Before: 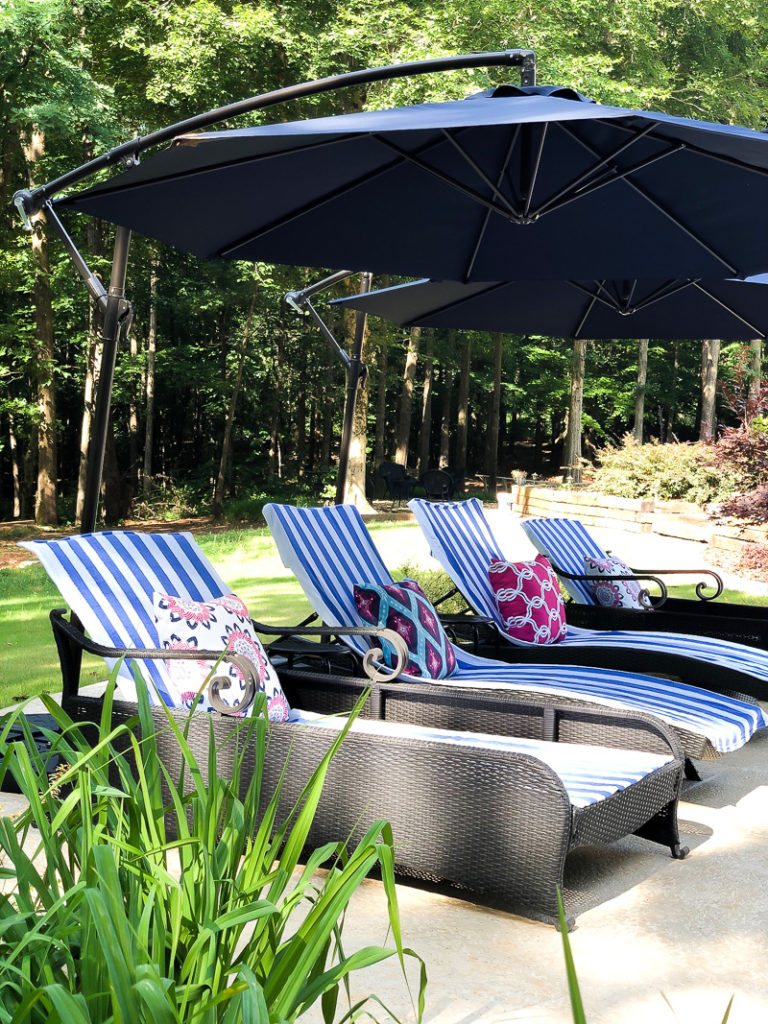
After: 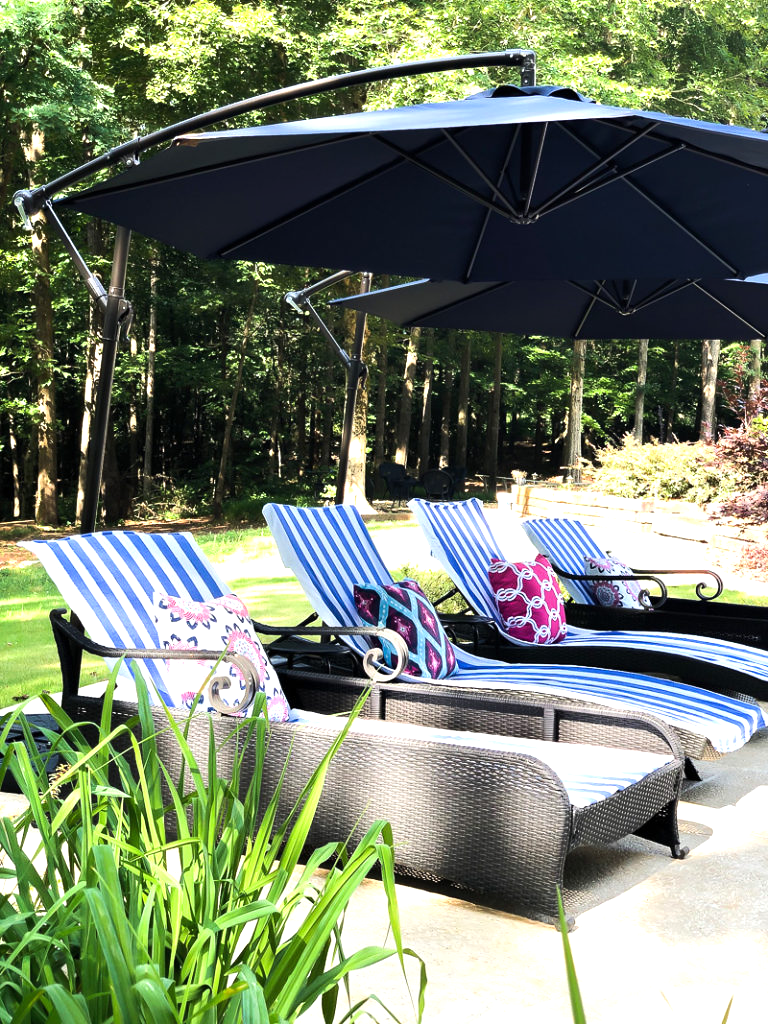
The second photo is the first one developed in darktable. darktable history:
tone equalizer: -8 EV 0.001 EV, -7 EV -0.001 EV, -6 EV 0.001 EV, -5 EV -0.064 EV, -4 EV -0.098 EV, -3 EV -0.192 EV, -2 EV 0.241 EV, -1 EV 0.725 EV, +0 EV 0.502 EV
